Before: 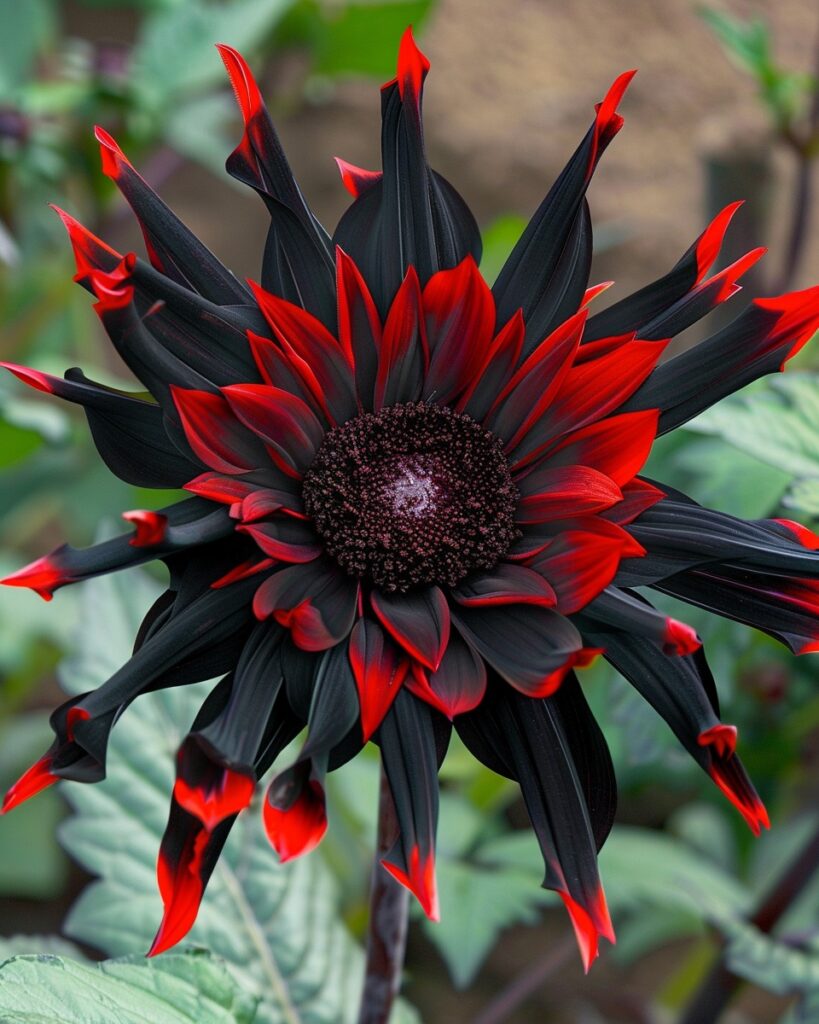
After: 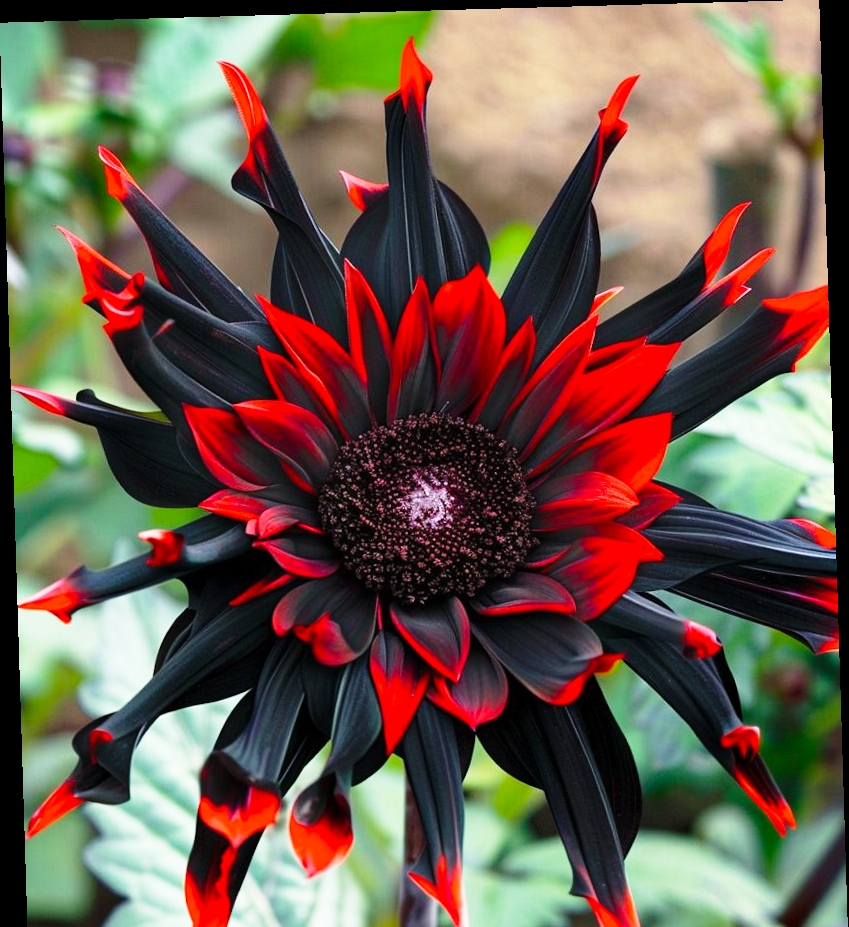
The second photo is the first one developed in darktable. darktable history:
base curve: curves: ch0 [(0, 0) (0.026, 0.03) (0.109, 0.232) (0.351, 0.748) (0.669, 0.968) (1, 1)], preserve colors none
rotate and perspective: rotation -1.77°, lens shift (horizontal) 0.004, automatic cropping off
crop and rotate: top 0%, bottom 11.49%
